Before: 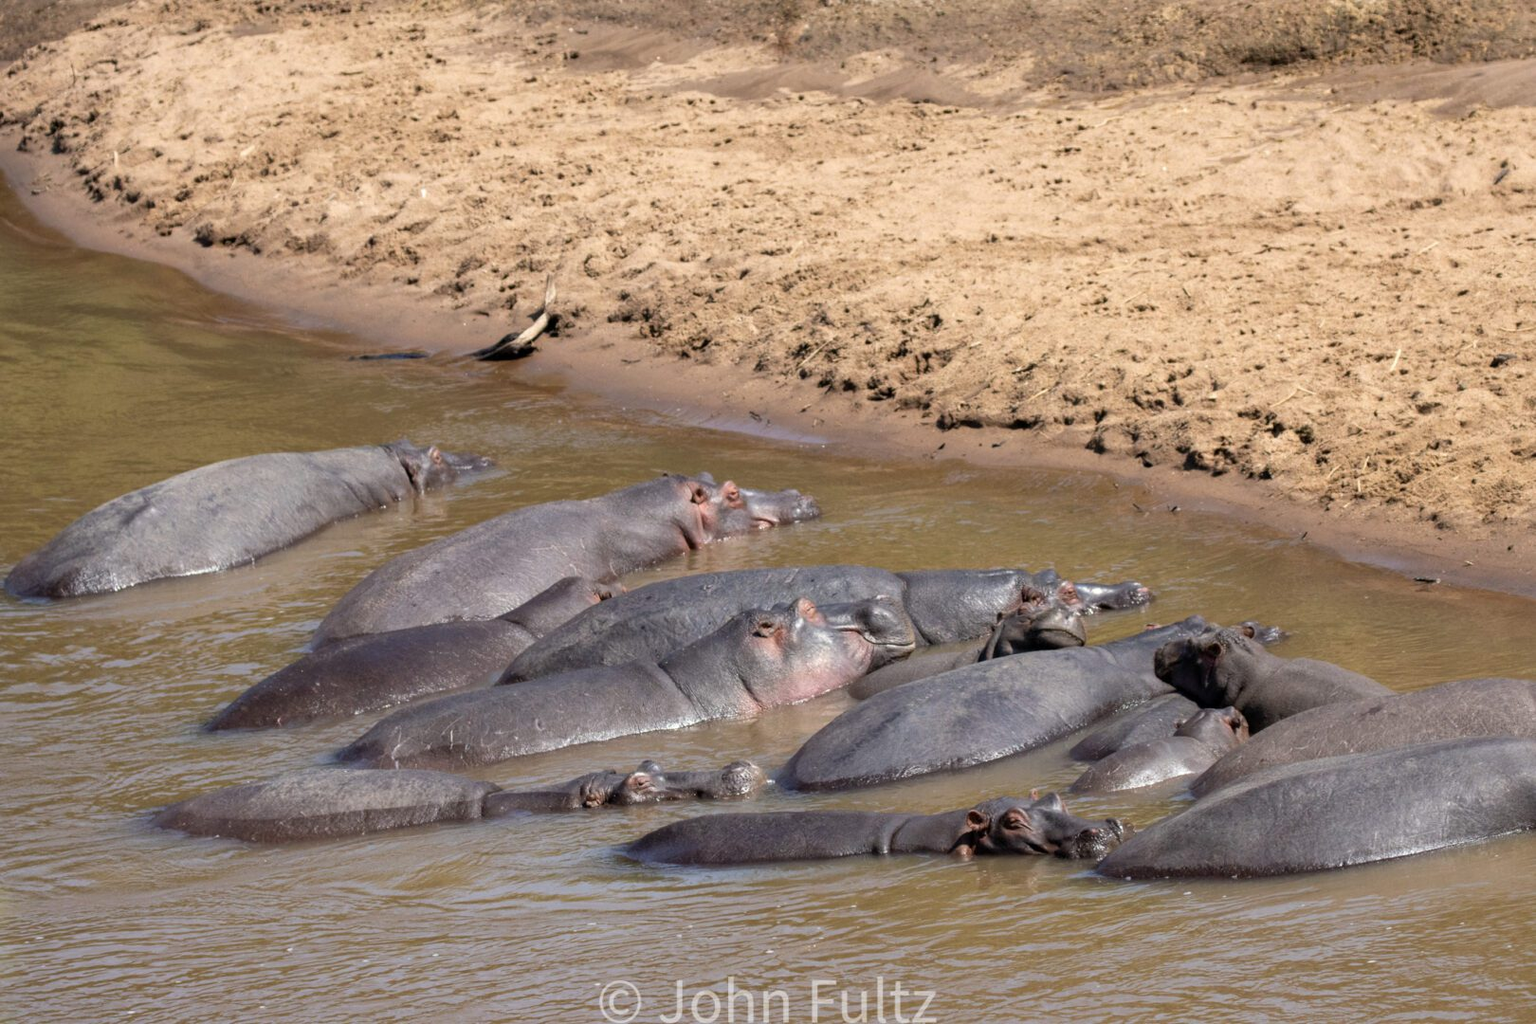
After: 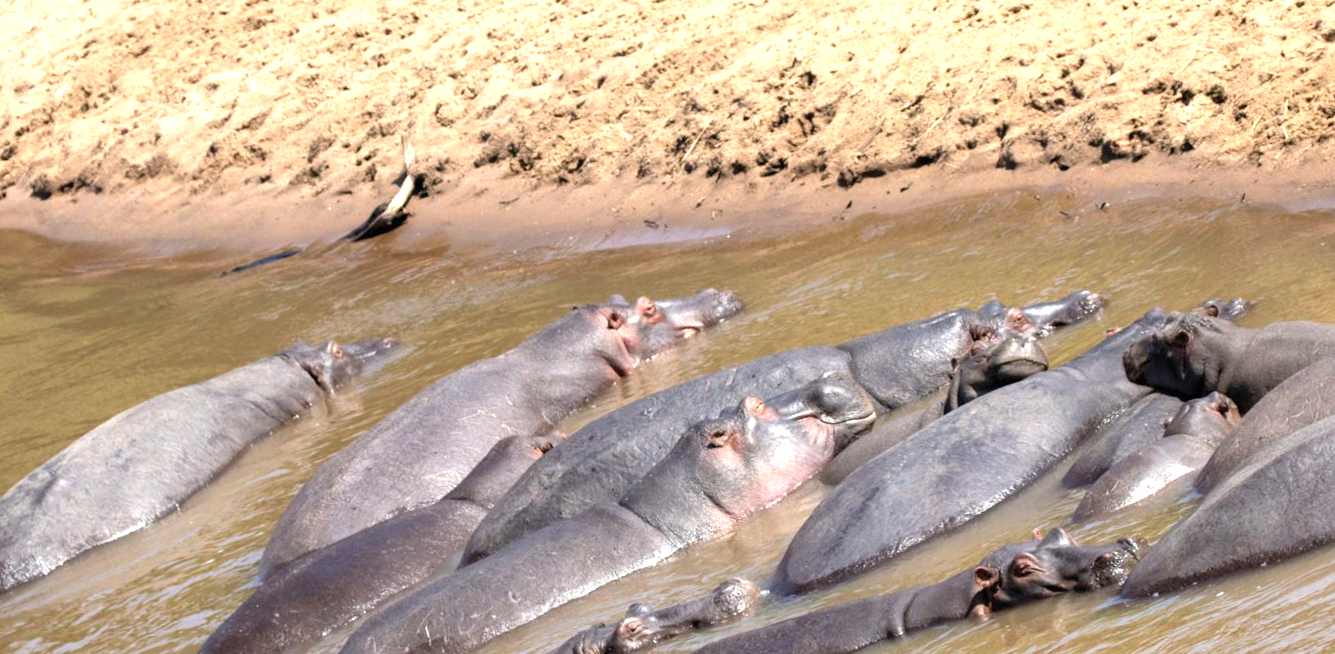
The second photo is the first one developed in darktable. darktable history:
crop: left 3.305%, top 6.436%, right 6.389%, bottom 3.258%
rotate and perspective: rotation -14.8°, crop left 0.1, crop right 0.903, crop top 0.25, crop bottom 0.748
exposure: black level correction 0, exposure 0.9 EV, compensate highlight preservation false
